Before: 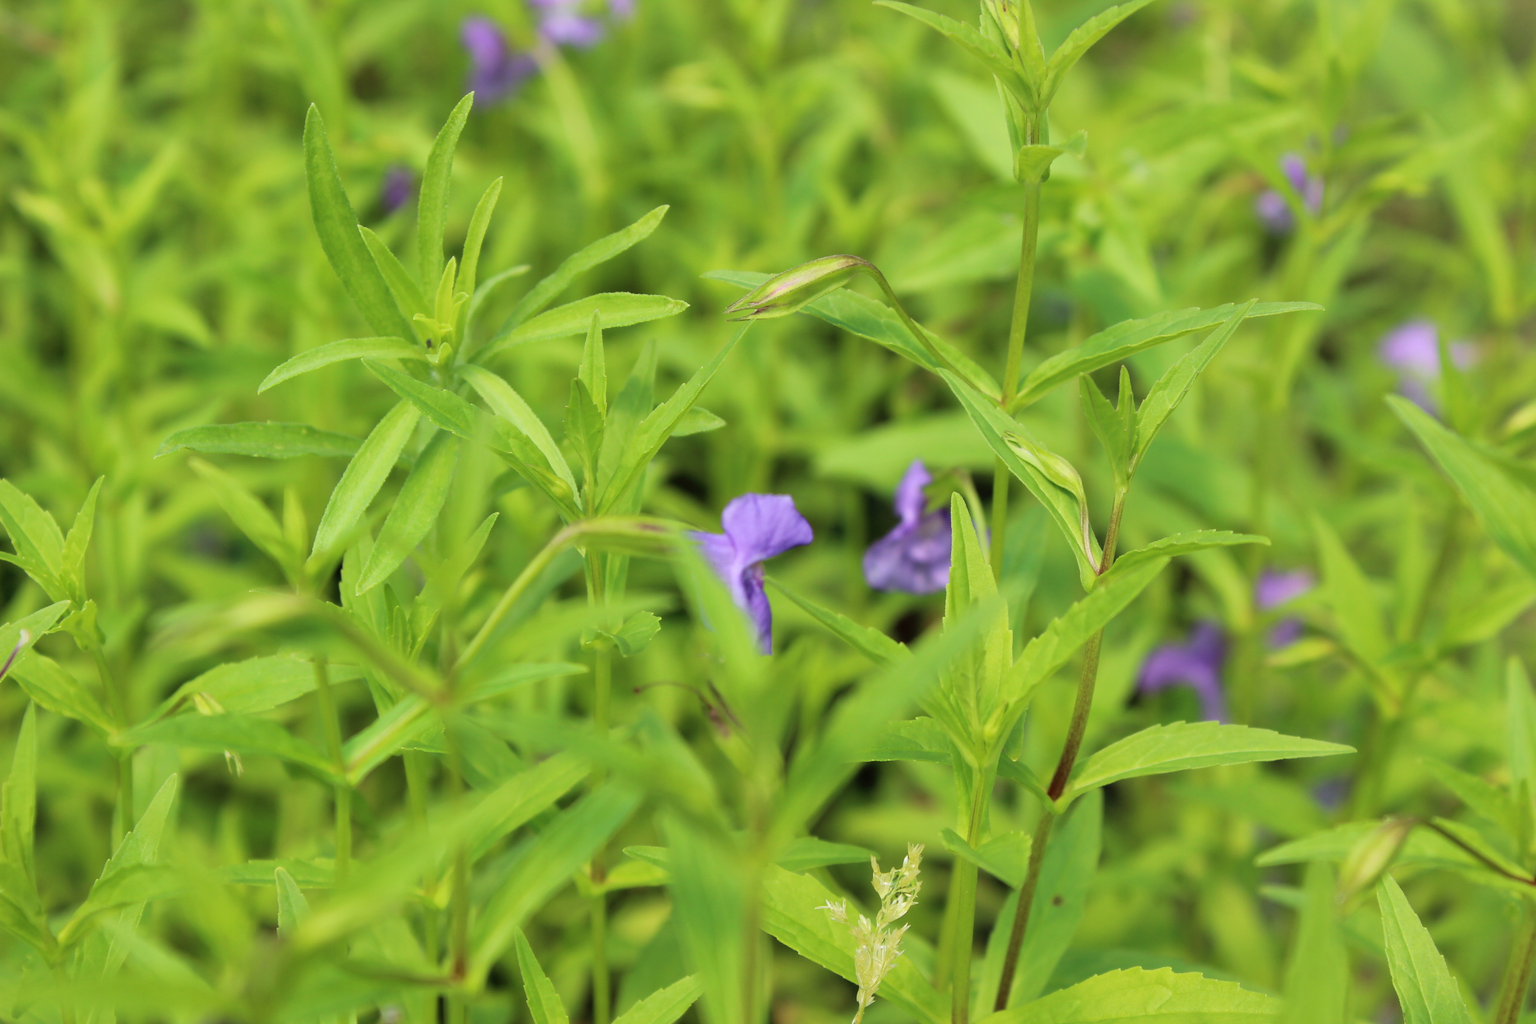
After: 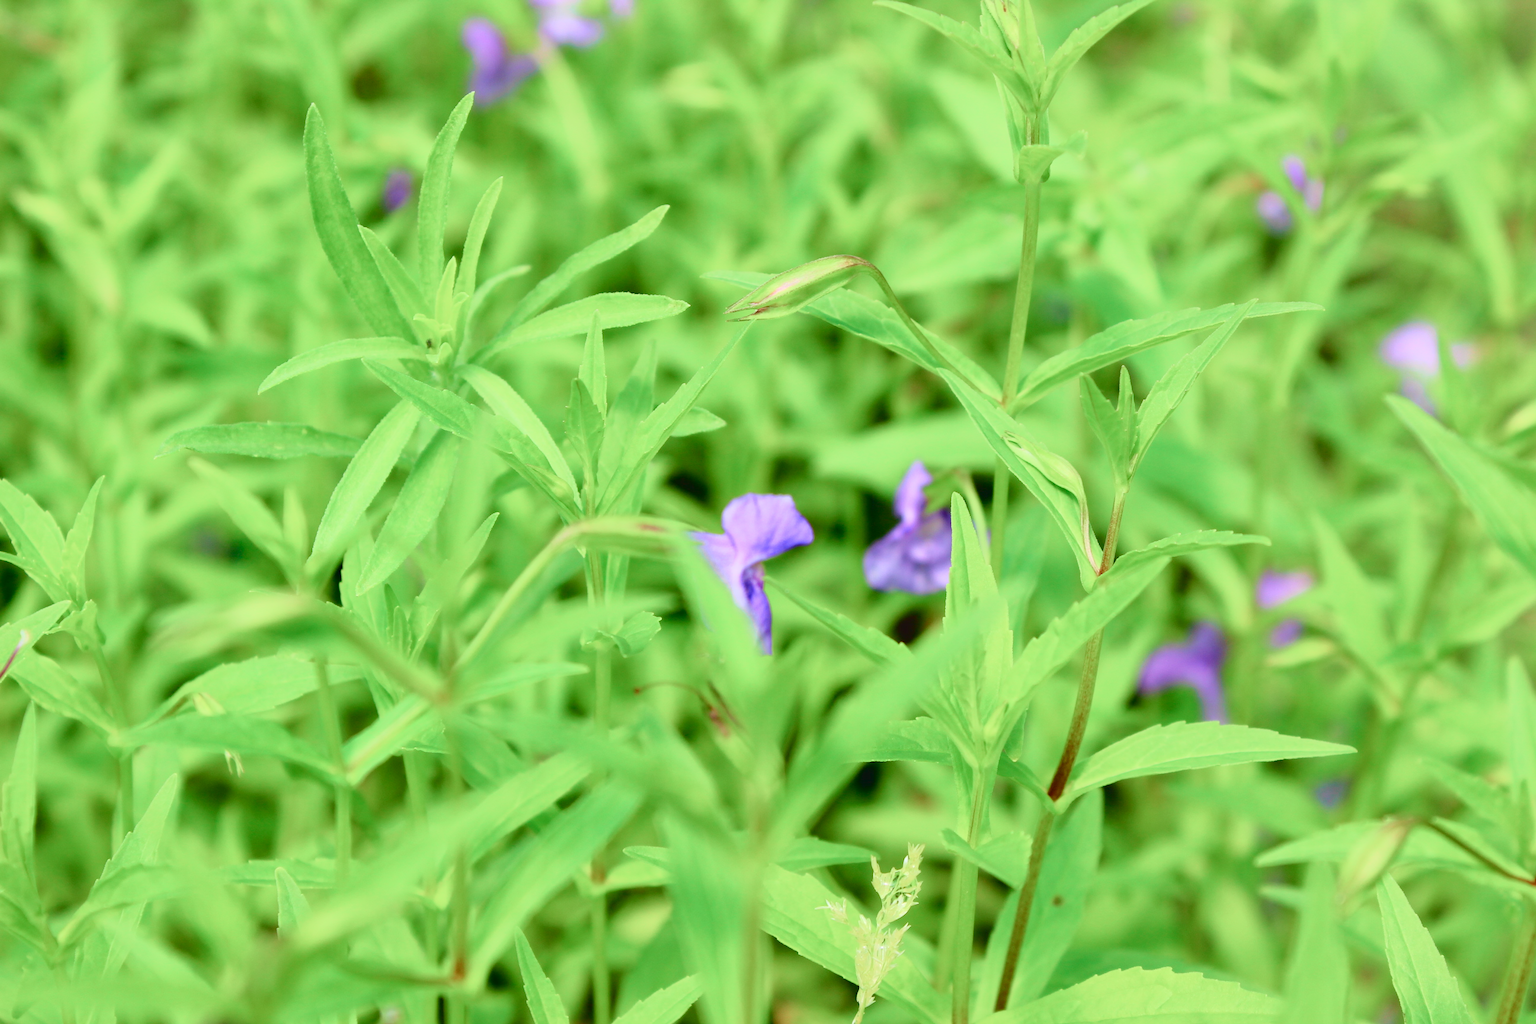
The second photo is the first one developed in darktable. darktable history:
tone curve: curves: ch0 [(0, 0.029) (0.099, 0.082) (0.264, 0.253) (0.447, 0.481) (0.678, 0.721) (0.828, 0.857) (0.992, 0.94)]; ch1 [(0, 0) (0.311, 0.266) (0.411, 0.374) (0.481, 0.458) (0.501, 0.499) (0.514, 0.512) (0.575, 0.577) (0.643, 0.648) (0.682, 0.674) (0.802, 0.812) (1, 1)]; ch2 [(0, 0) (0.259, 0.207) (0.323, 0.311) (0.376, 0.353) (0.463, 0.456) (0.498, 0.498) (0.524, 0.512) (0.574, 0.582) (0.648, 0.653) (0.768, 0.728) (1, 1)], color space Lab, independent channels, preserve colors none
color balance rgb: perceptual saturation grading › global saturation 20%, perceptual saturation grading › highlights -50%, perceptual saturation grading › shadows 30%, perceptual brilliance grading › global brilliance 10%, perceptual brilliance grading › shadows 15%
